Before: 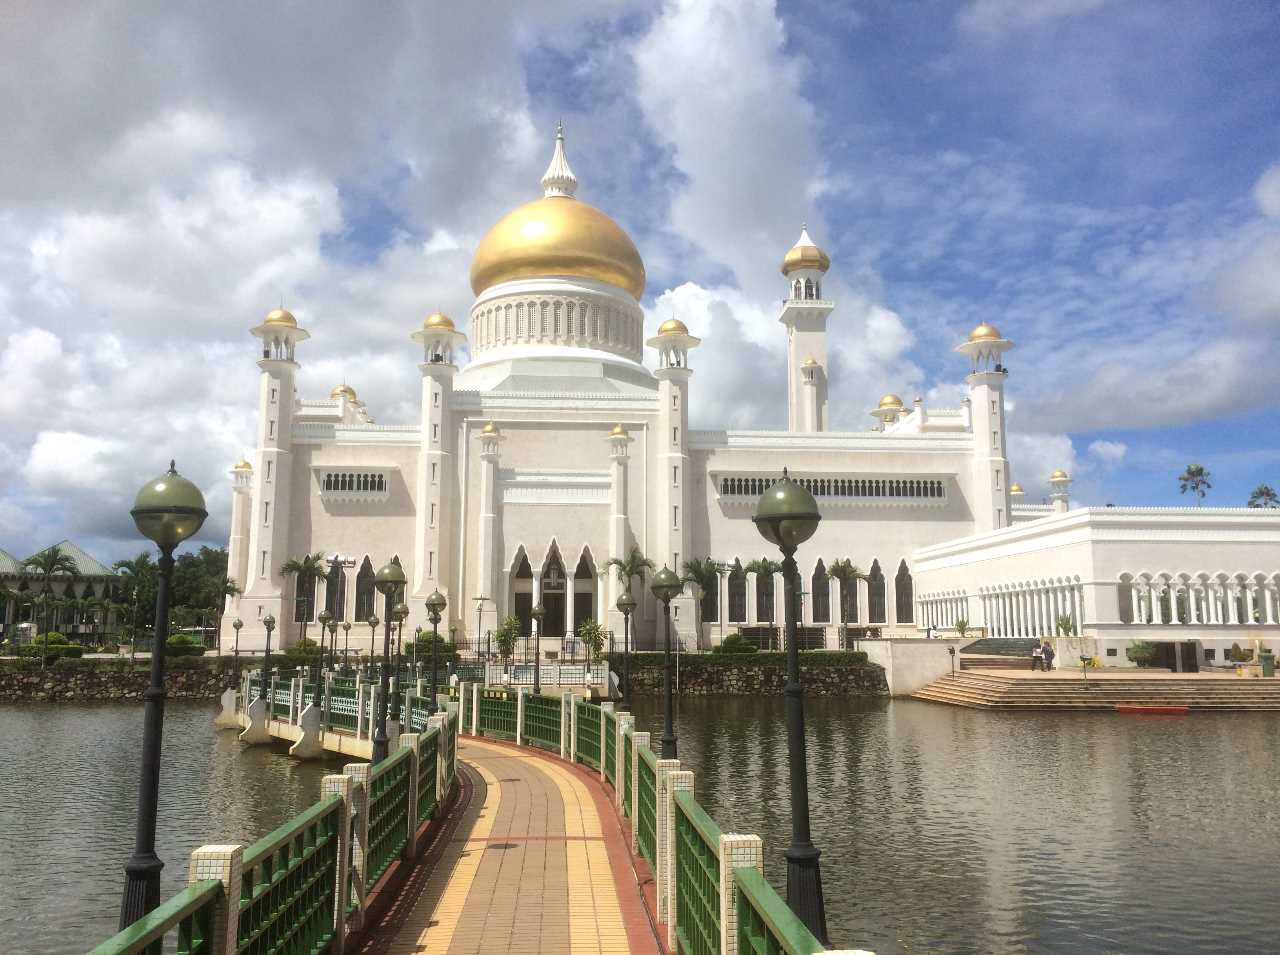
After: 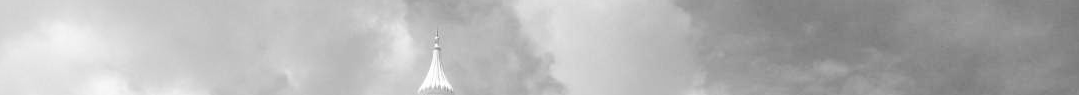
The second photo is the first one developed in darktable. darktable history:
monochrome: on, module defaults
crop and rotate: left 9.644%, top 9.491%, right 6.021%, bottom 80.509%
bloom: size 40%
white balance: emerald 1
